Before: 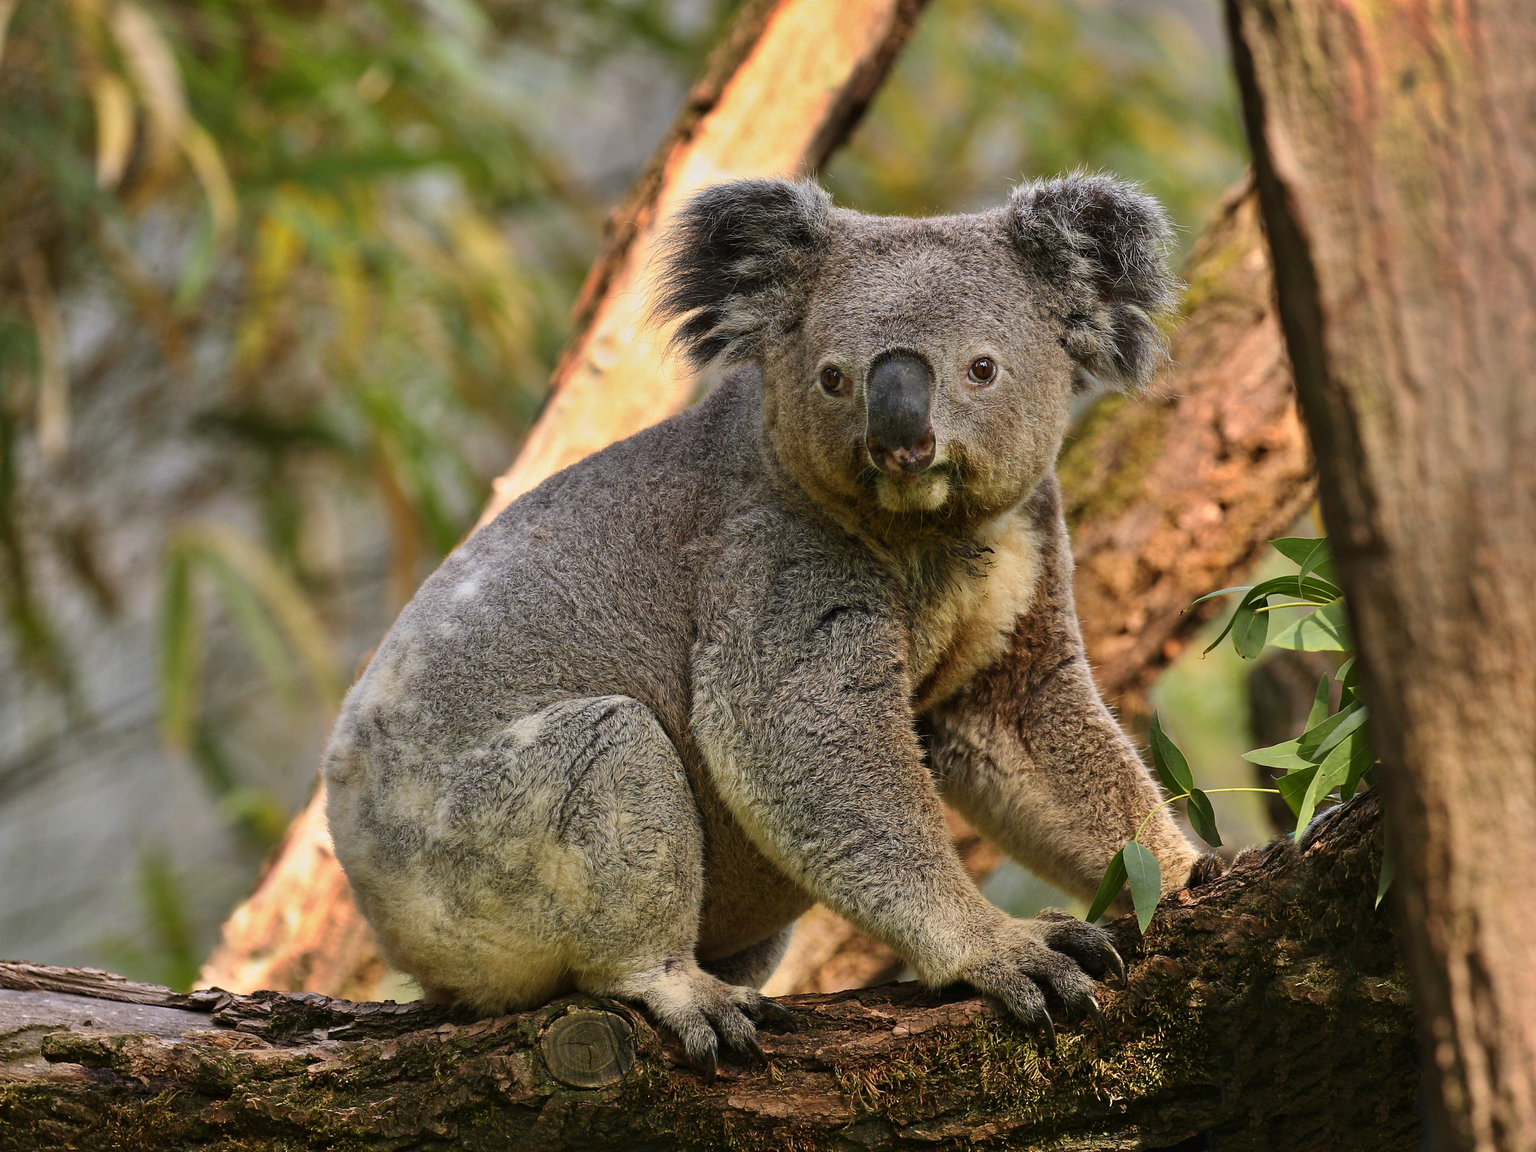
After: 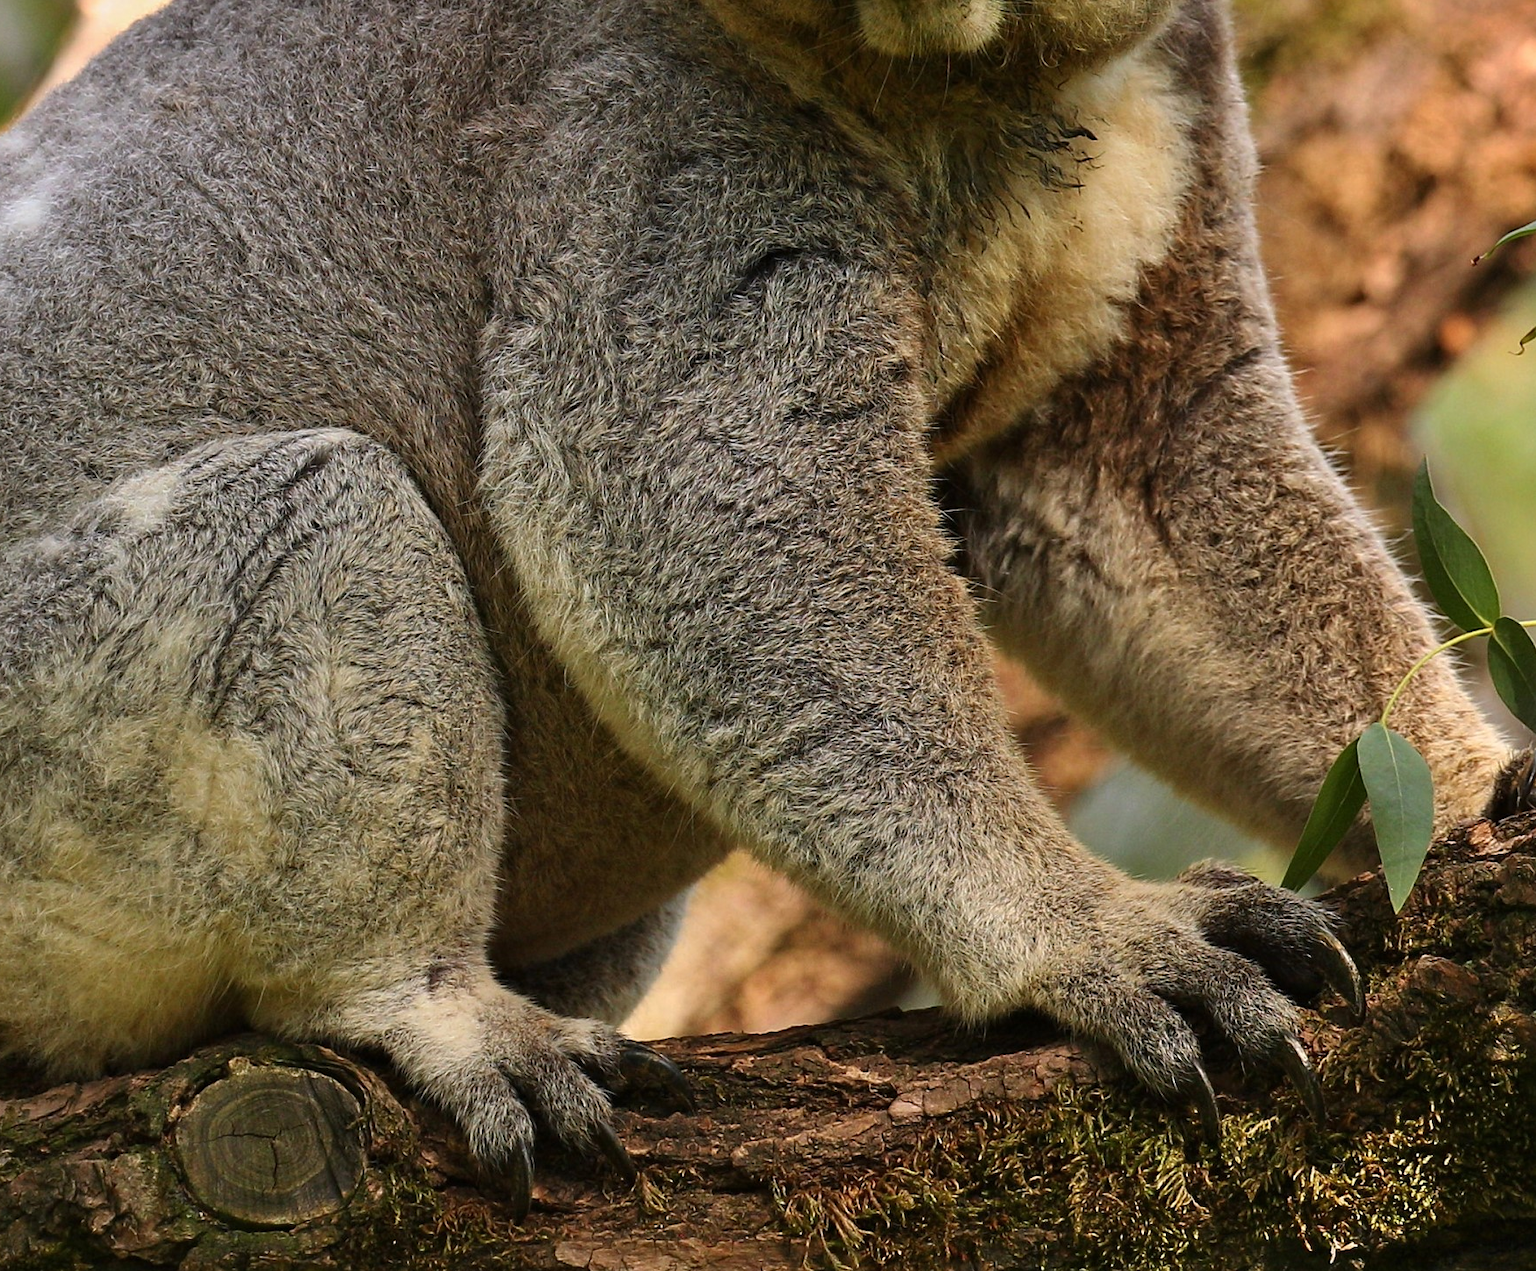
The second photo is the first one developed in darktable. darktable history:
crop: left 29.597%, top 42.079%, right 21.135%, bottom 3.512%
